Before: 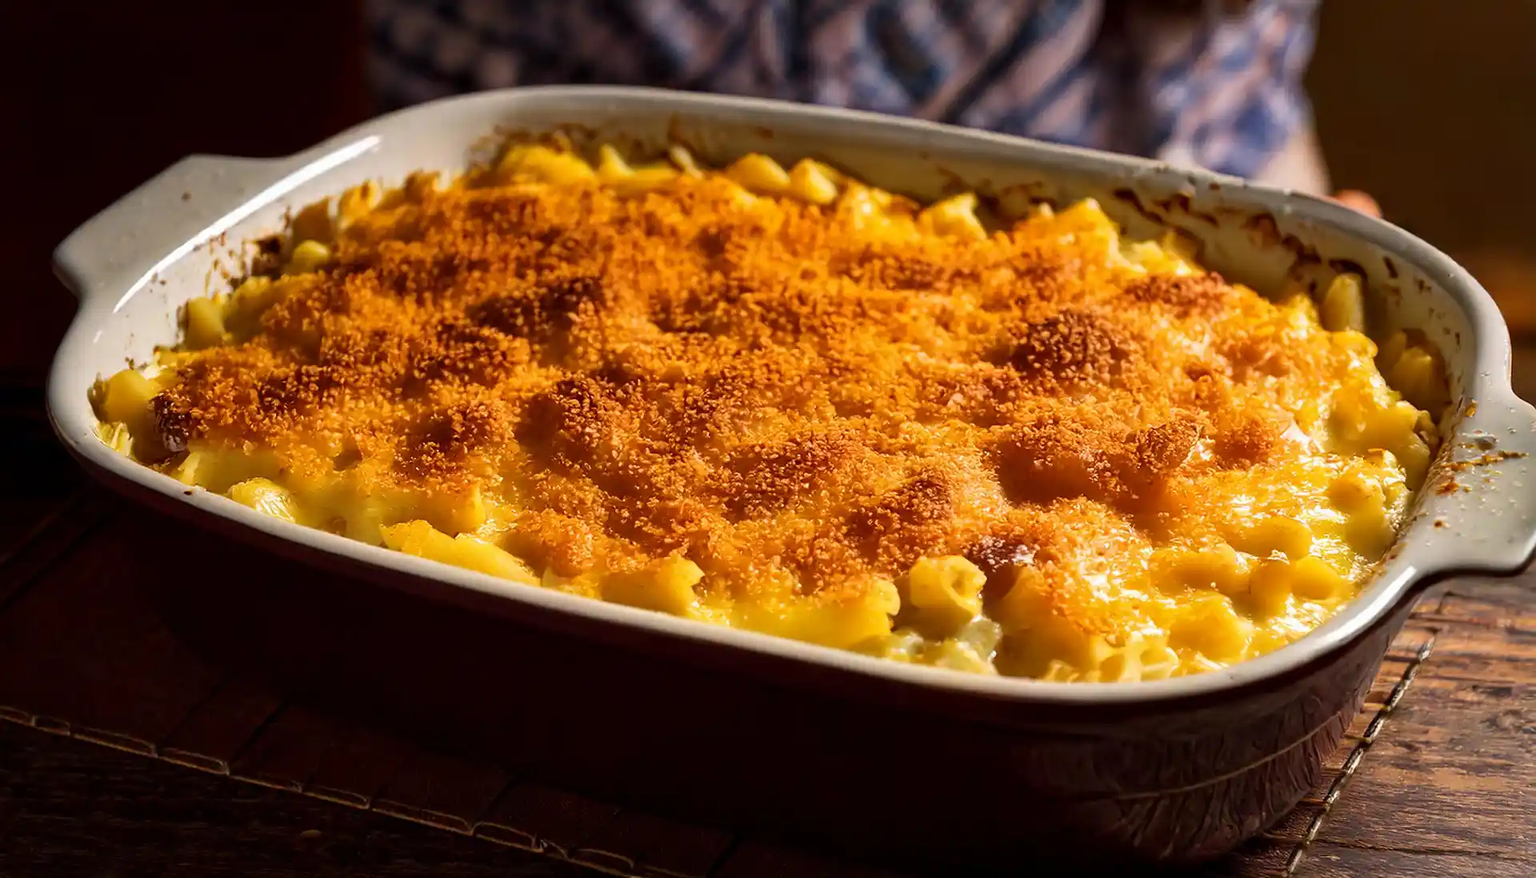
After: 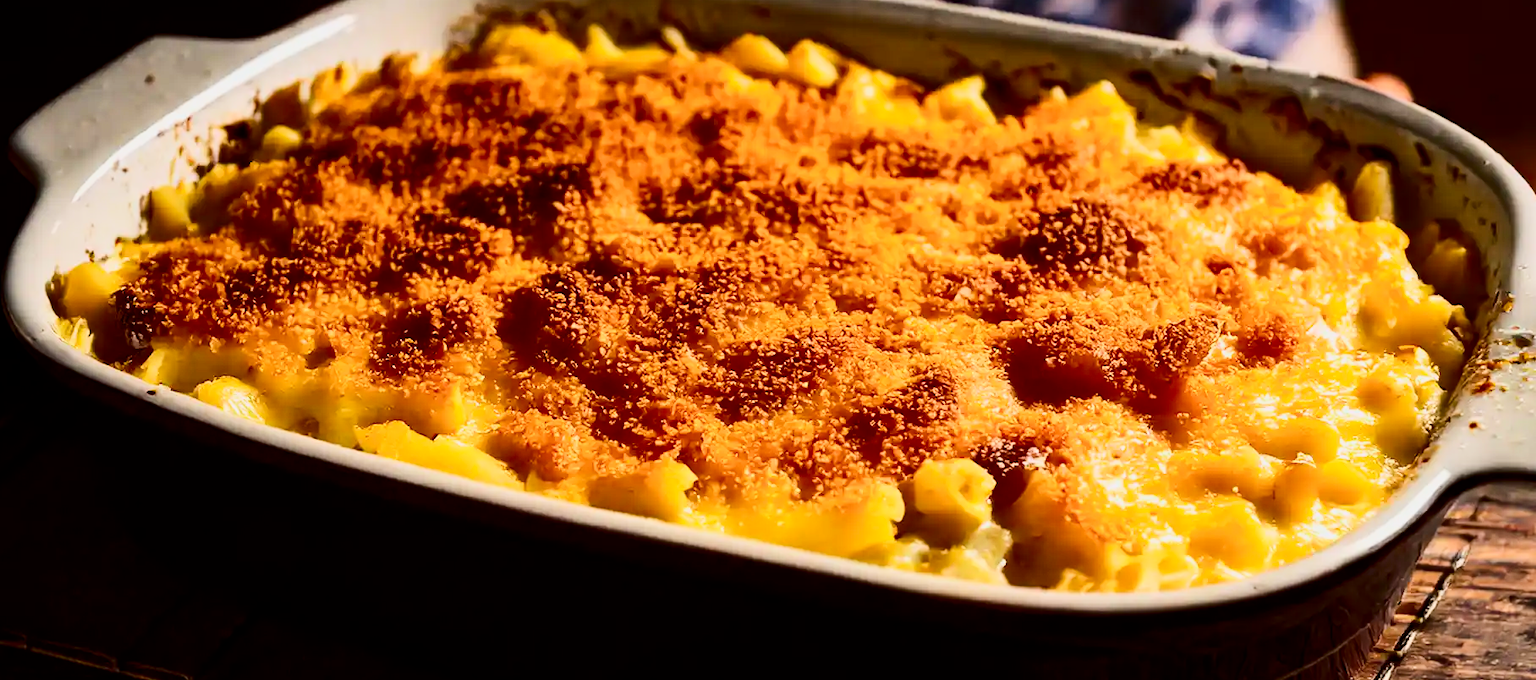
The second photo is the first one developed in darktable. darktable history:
contrast brightness saturation: contrast 0.399, brightness 0.045, saturation 0.245
crop and rotate: left 2.927%, top 13.877%, right 2.481%, bottom 12.747%
filmic rgb: black relative exposure -7.65 EV, white relative exposure 4.56 EV, hardness 3.61
